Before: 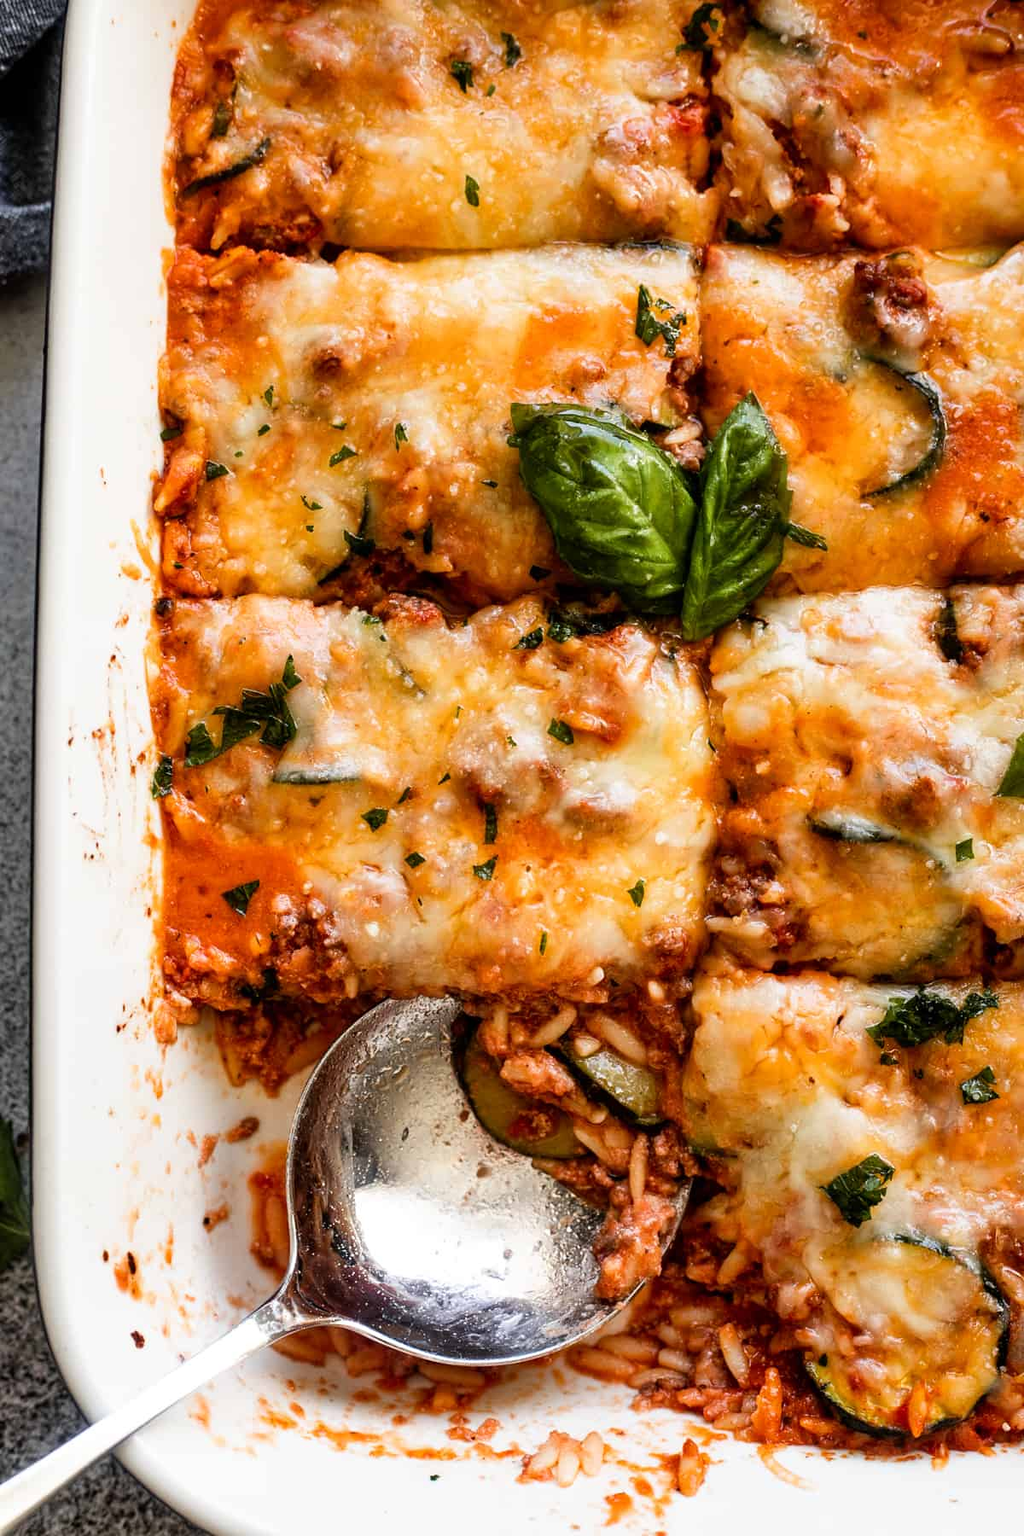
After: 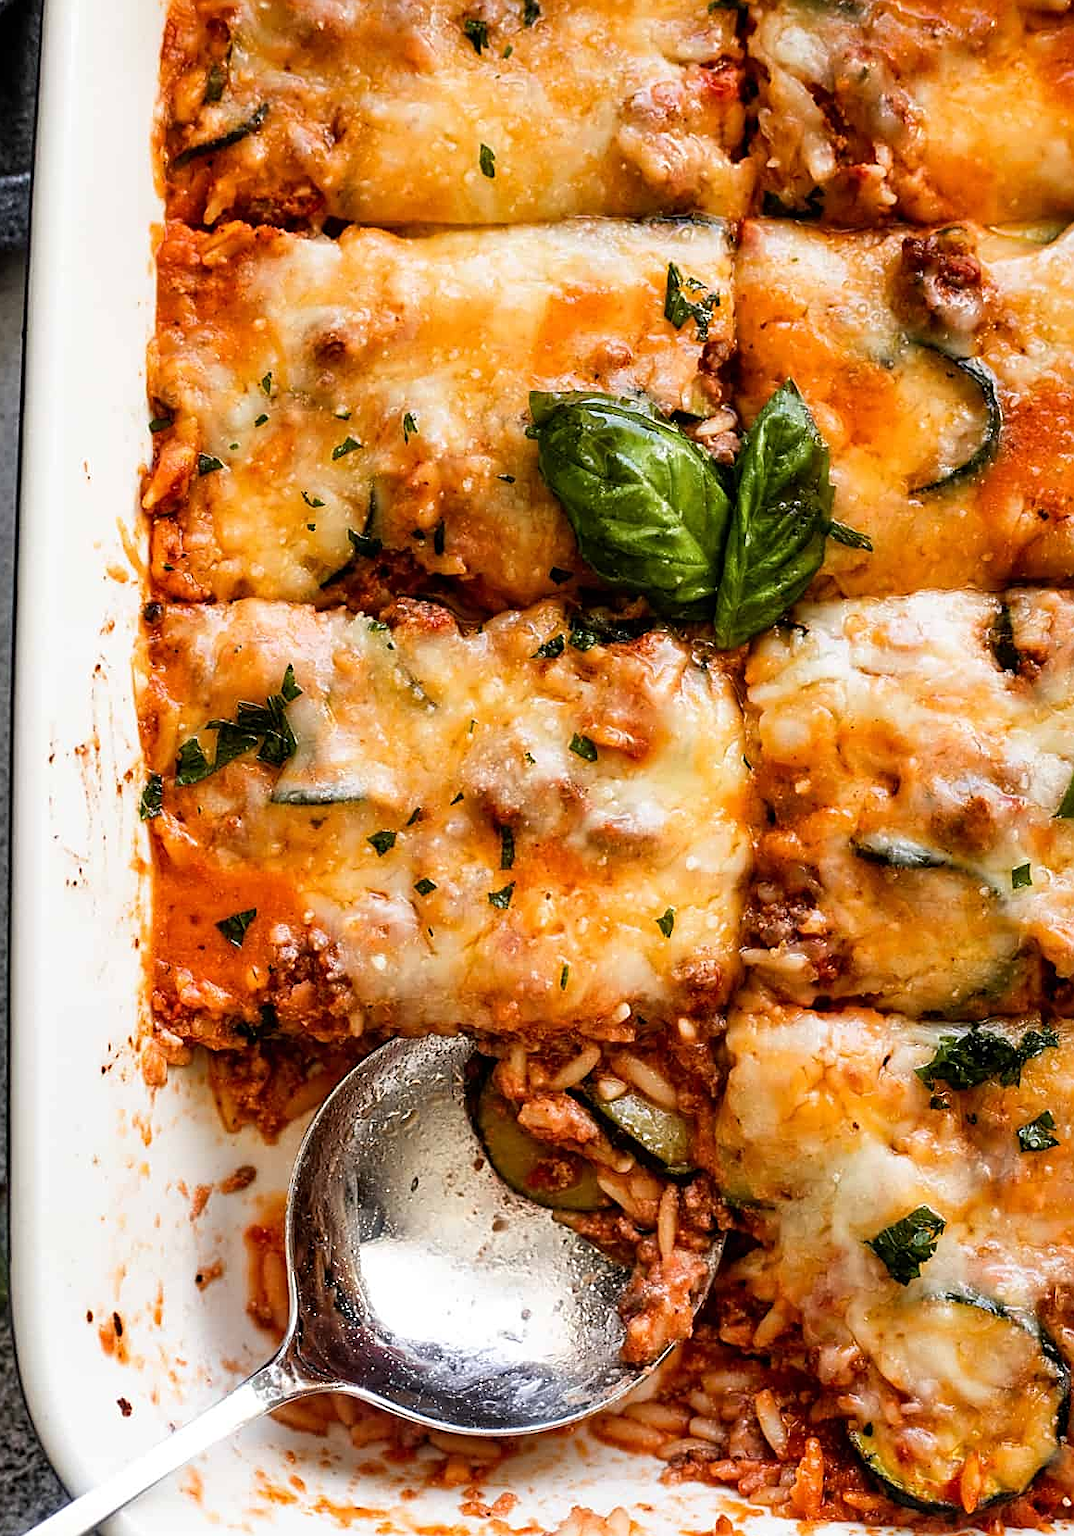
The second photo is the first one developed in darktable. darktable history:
sharpen: on, module defaults
crop: left 2.281%, top 2.823%, right 0.909%, bottom 4.965%
